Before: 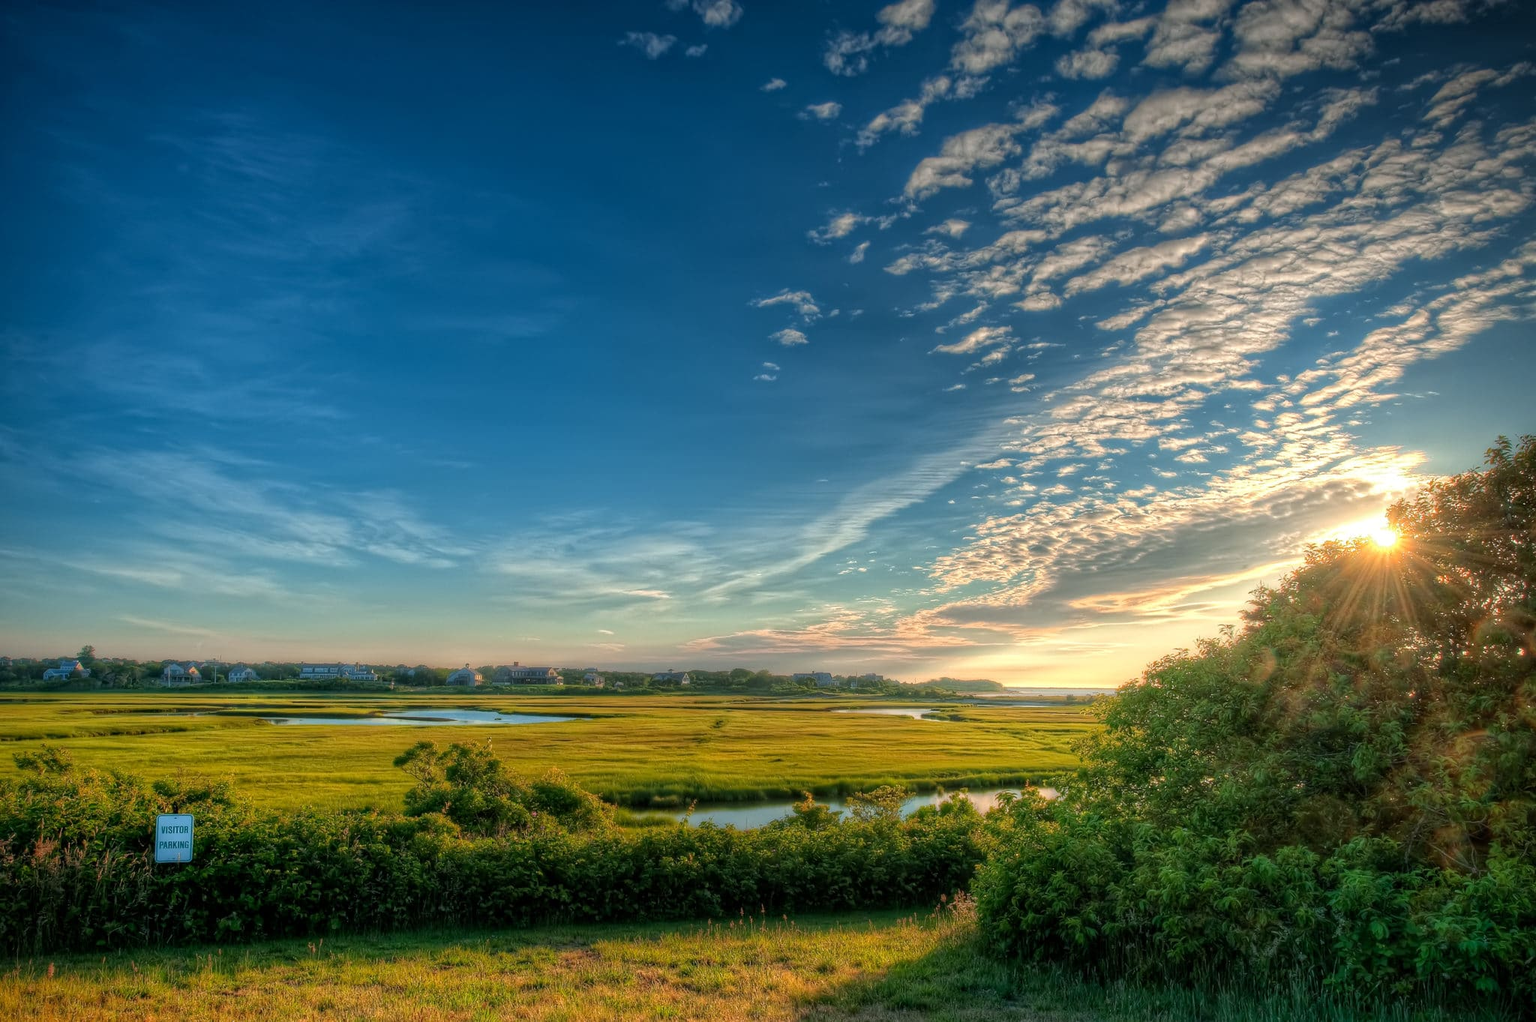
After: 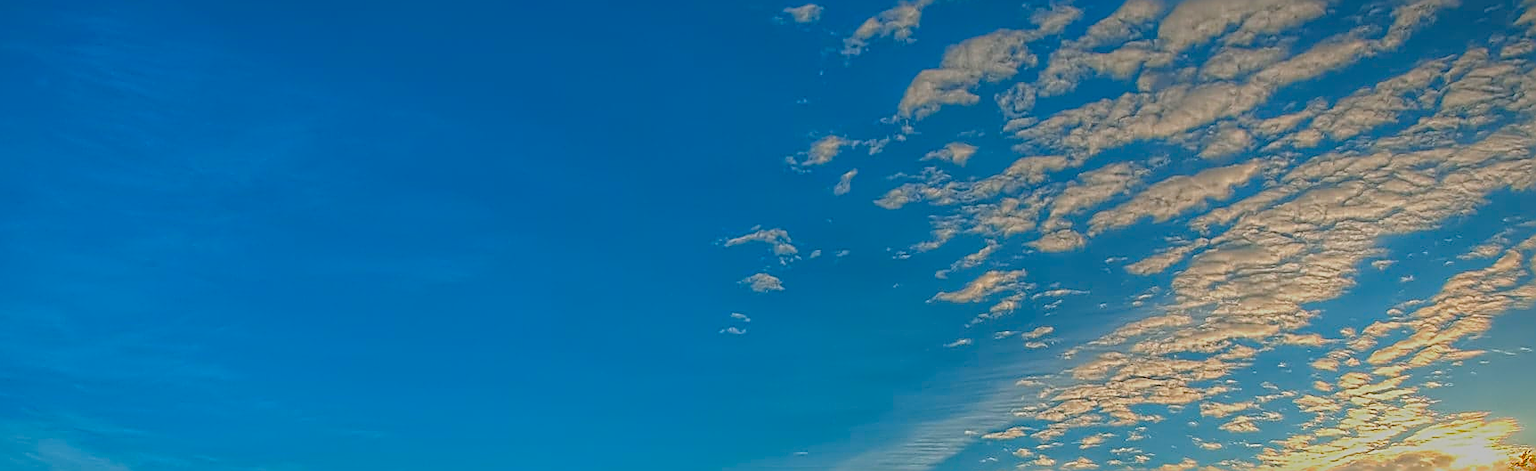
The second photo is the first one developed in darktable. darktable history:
contrast brightness saturation: contrast -0.287
color balance rgb: linear chroma grading › global chroma 14.39%, perceptual saturation grading › global saturation 25.652%, contrast -20.181%
sharpen: amount 1.992
crop and rotate: left 9.654%, top 9.749%, right 6.09%, bottom 51.354%
